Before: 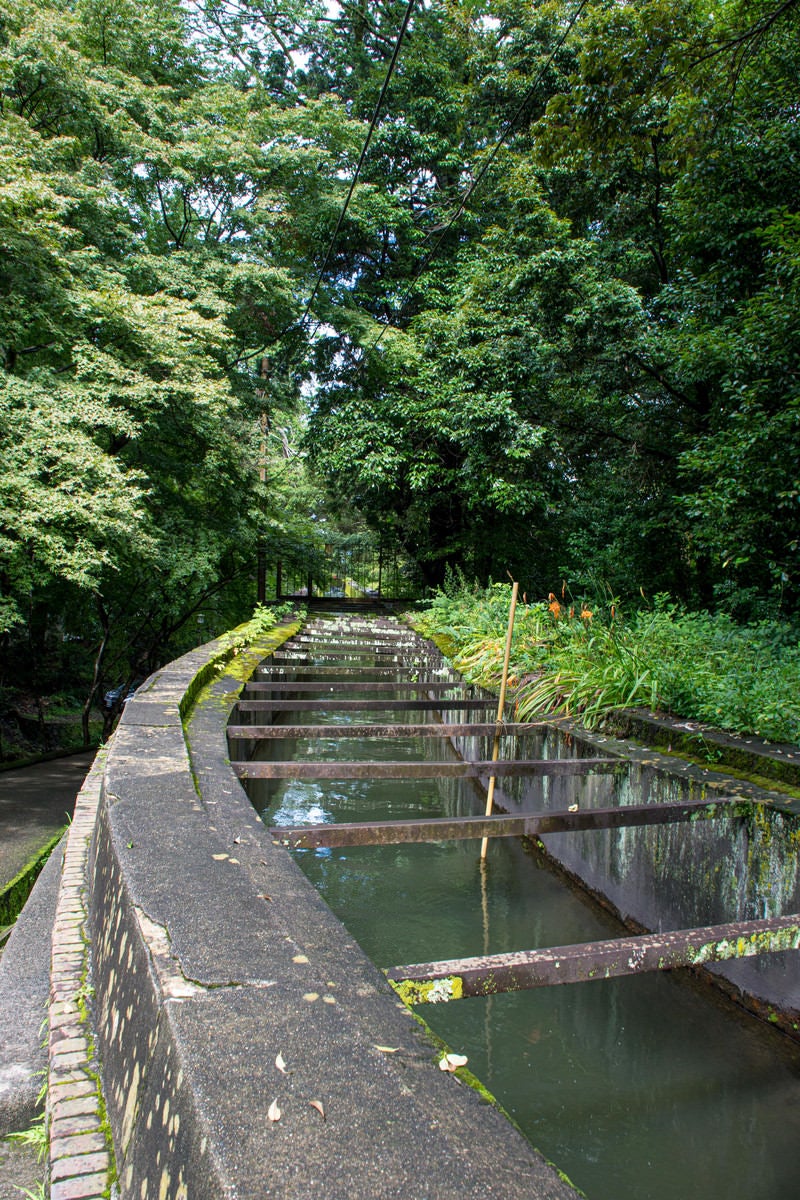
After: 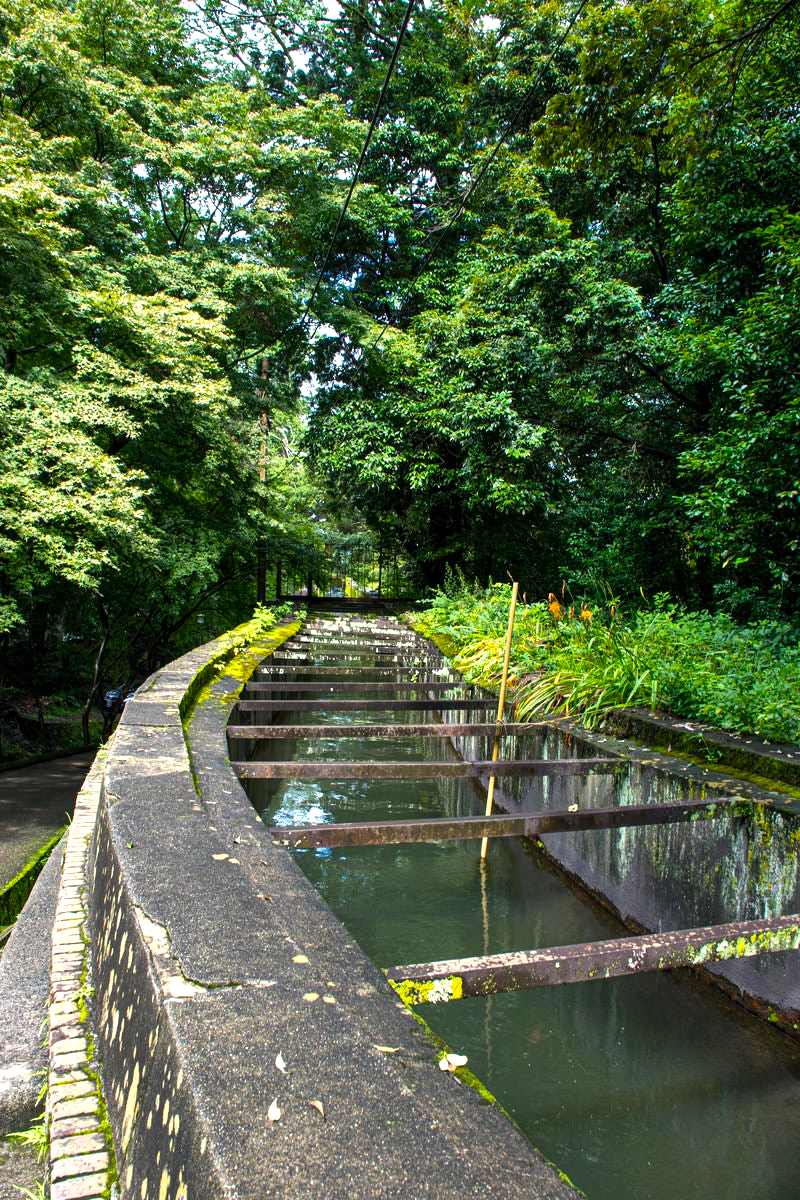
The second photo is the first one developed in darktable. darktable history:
shadows and highlights: low approximation 0.01, soften with gaussian
color balance rgb: highlights gain › luminance 6.64%, highlights gain › chroma 1.974%, highlights gain › hue 87.07°, perceptual saturation grading › global saturation 29.82%, perceptual brilliance grading › global brilliance 14.595%, perceptual brilliance grading › shadows -35.231%
